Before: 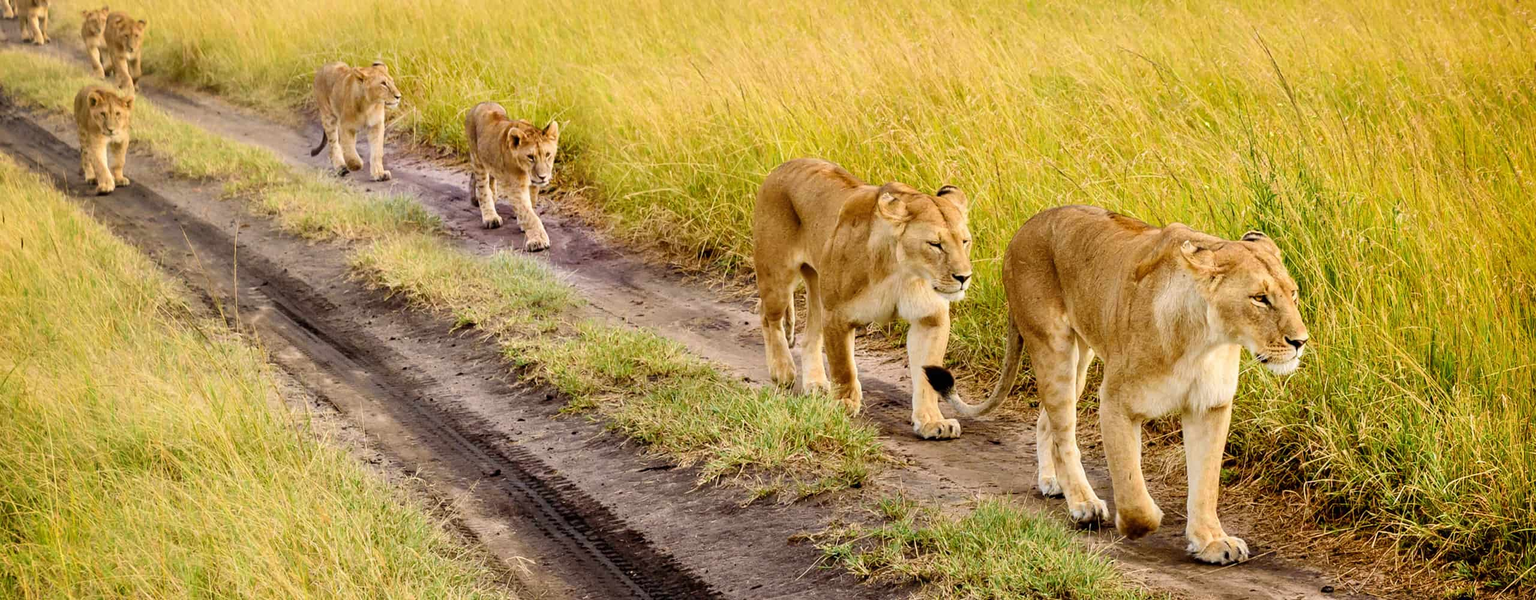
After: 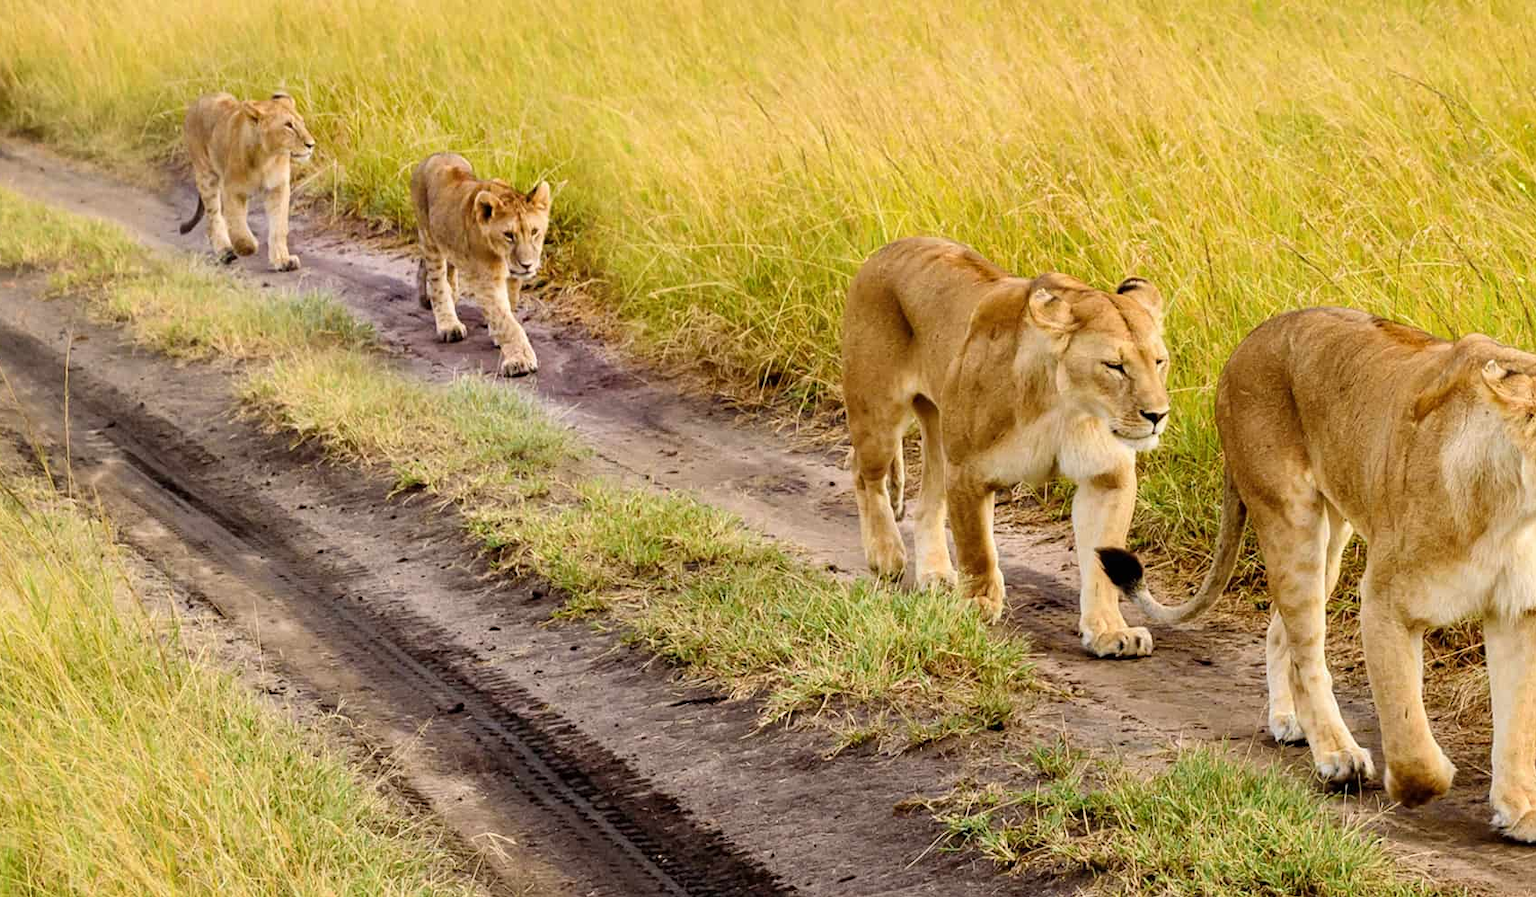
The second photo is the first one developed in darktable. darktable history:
crop and rotate: left 12.456%, right 20.739%
